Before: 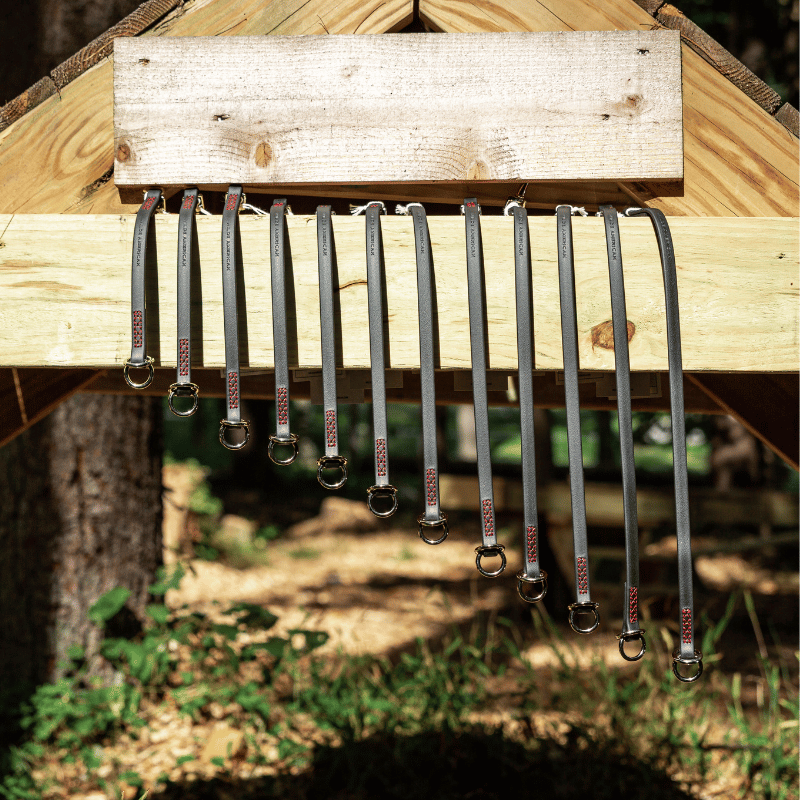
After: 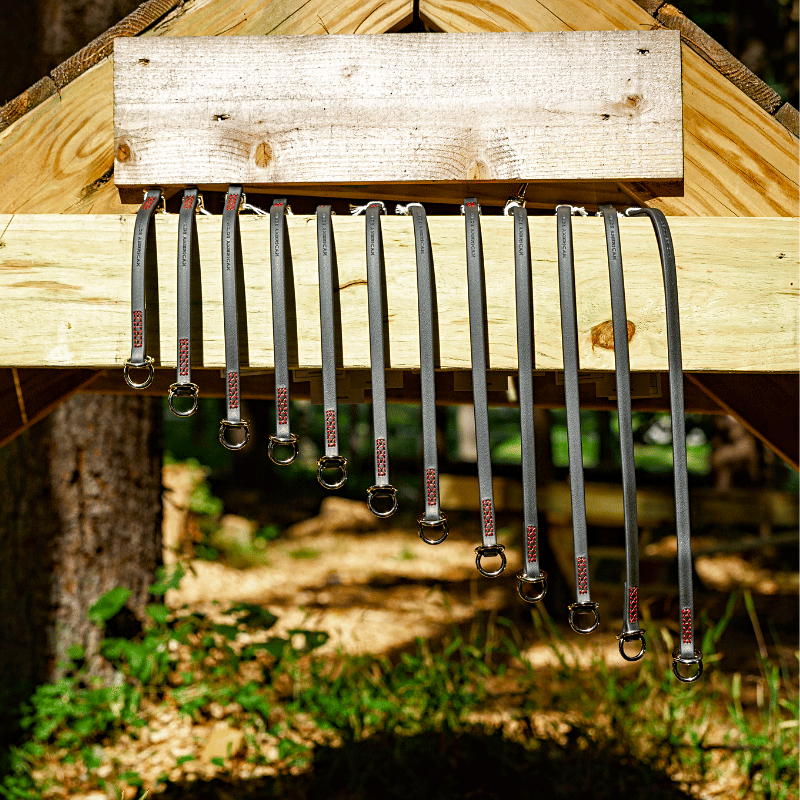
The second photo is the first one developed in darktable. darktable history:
haze removal: compatibility mode true, adaptive false
sharpen: amount 0.216
color balance rgb: perceptual saturation grading › global saturation 24.472%, perceptual saturation grading › highlights -24.408%, perceptual saturation grading › mid-tones 24.259%, perceptual saturation grading › shadows 38.904%
